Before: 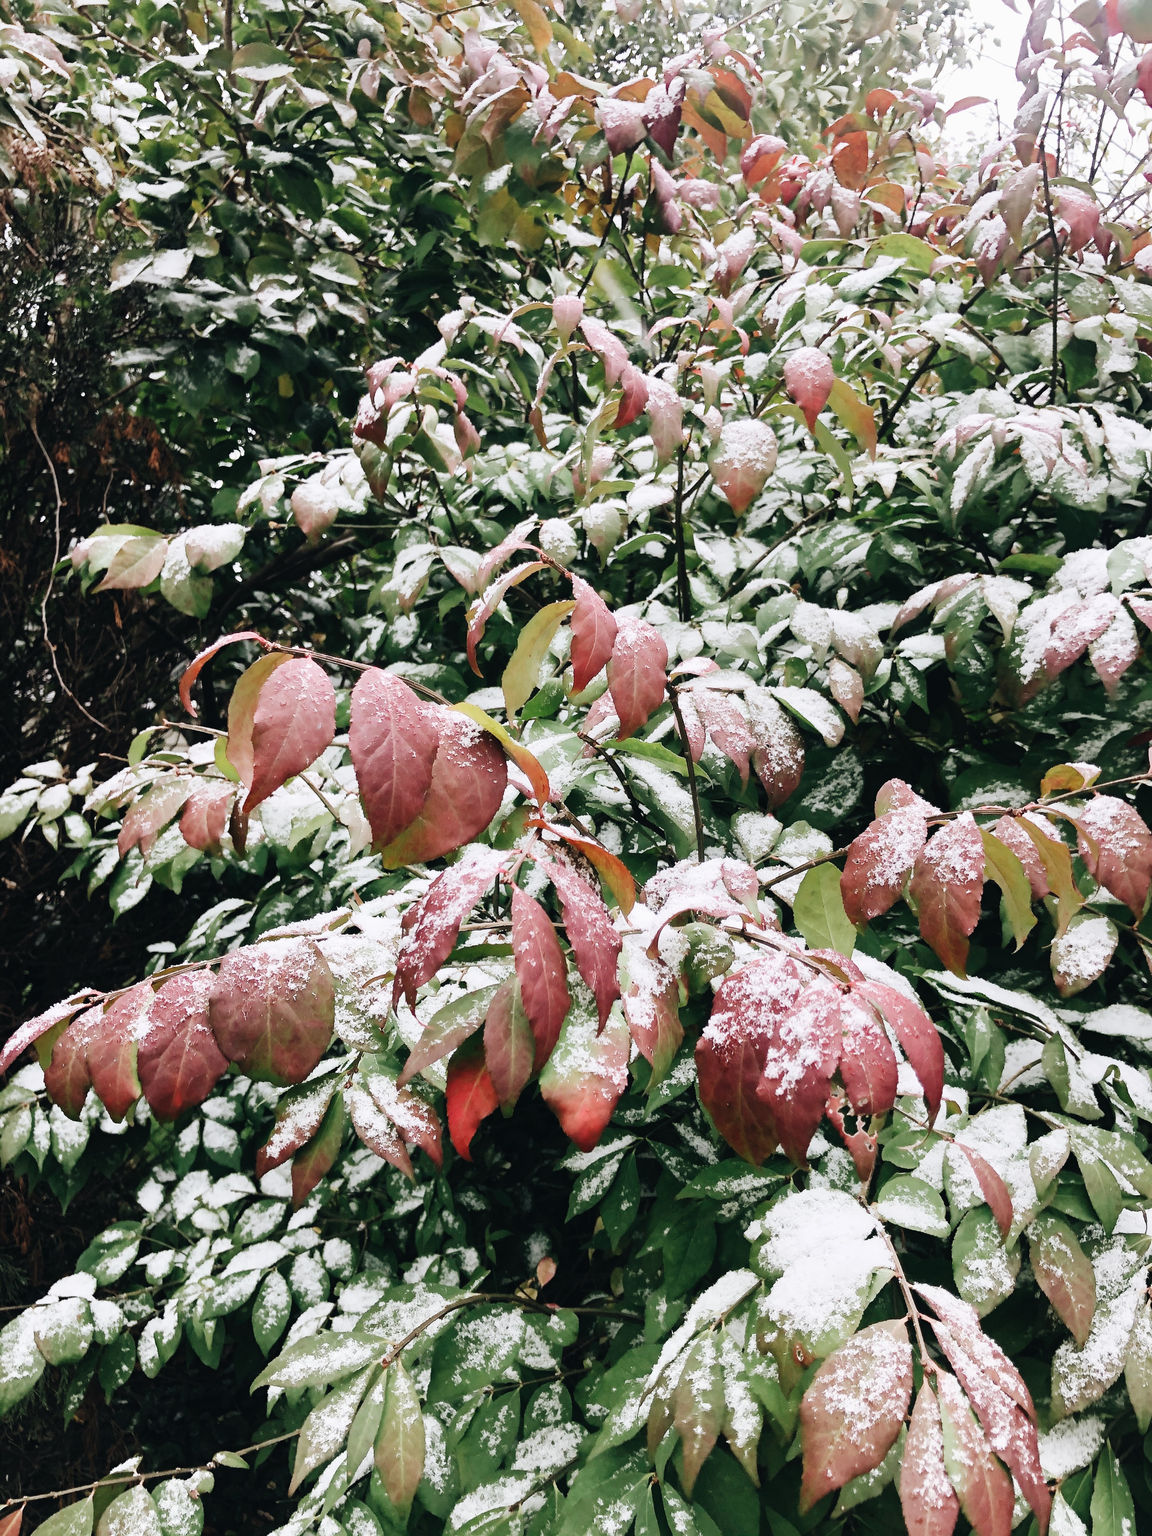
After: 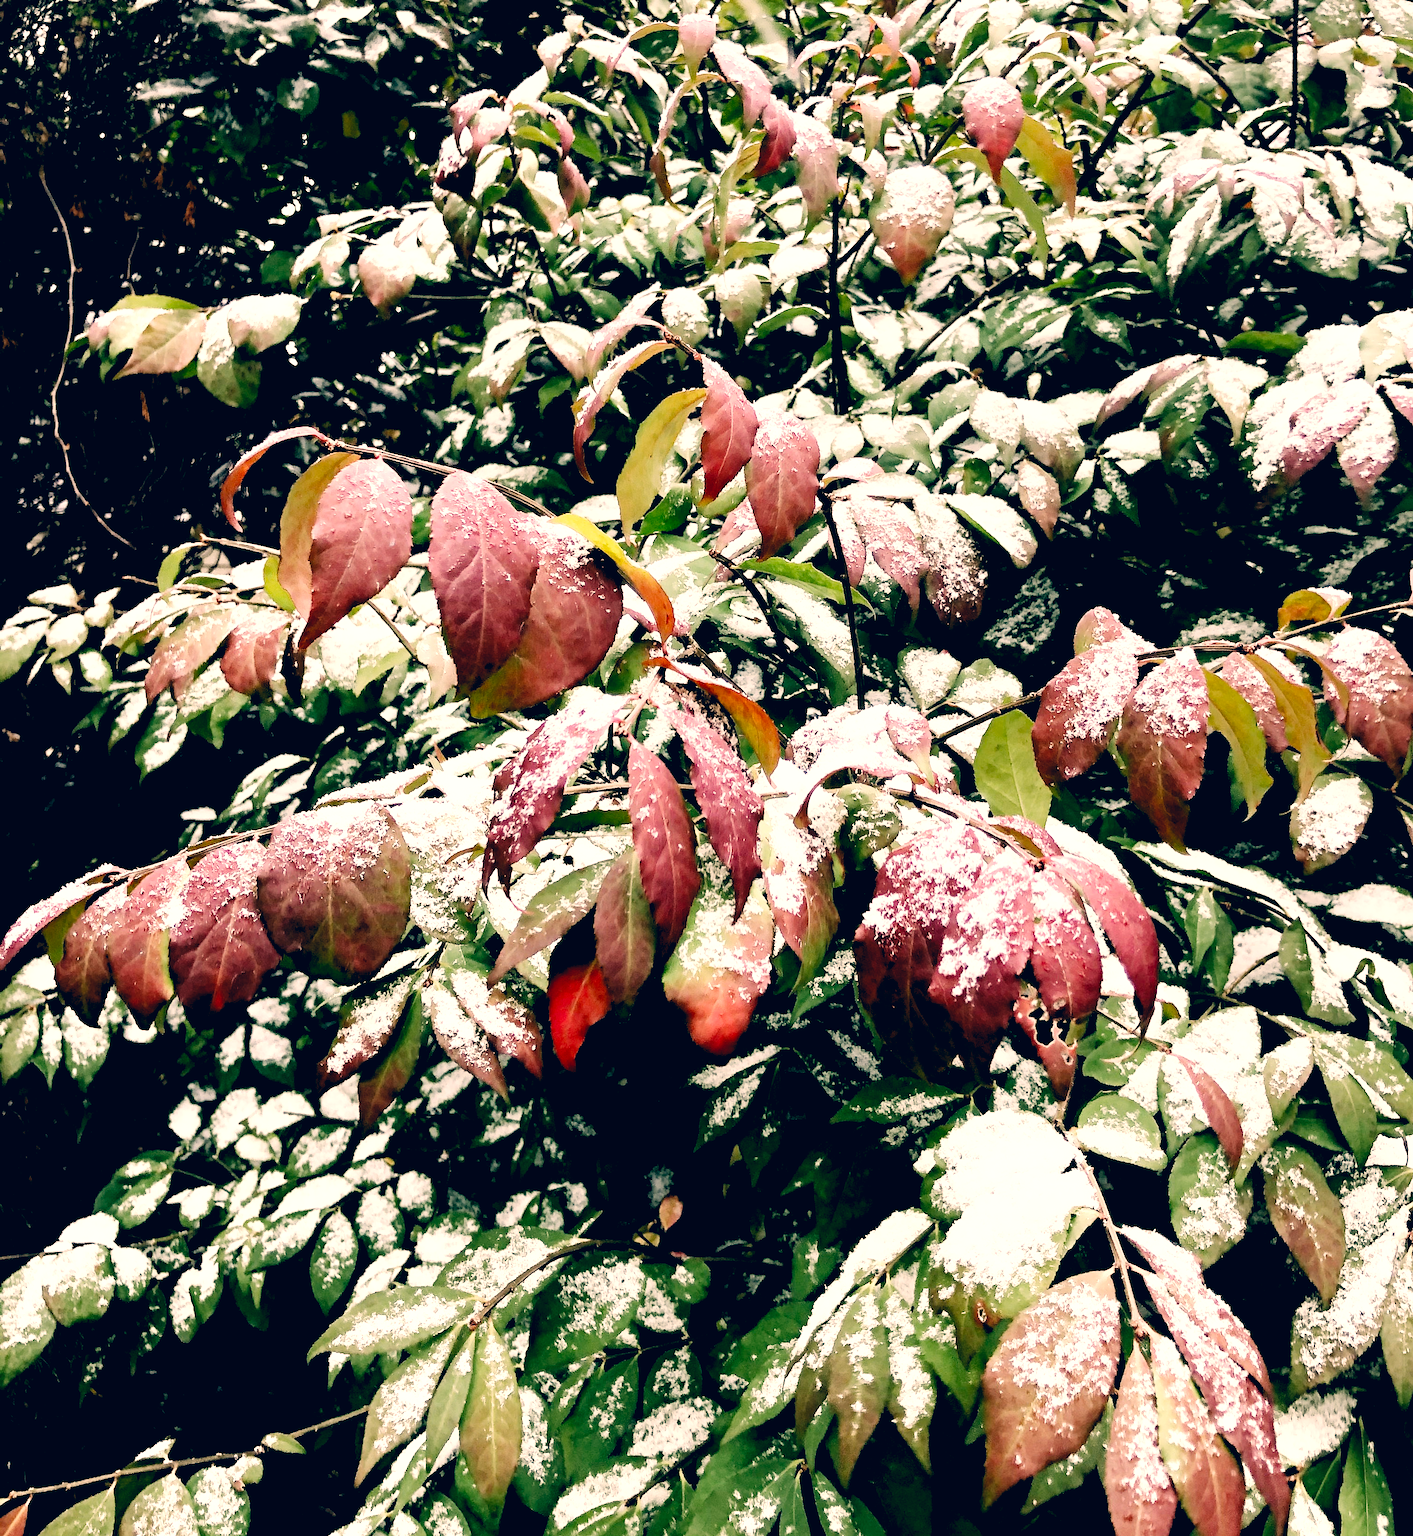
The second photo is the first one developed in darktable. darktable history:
filmic rgb: black relative exposure -6.3 EV, white relative exposure 2.8 EV, threshold 3 EV, target black luminance 0%, hardness 4.6, latitude 67.35%, contrast 1.292, shadows ↔ highlights balance -3.5%, preserve chrominance no, color science v4 (2020), contrast in shadows soft, enable highlight reconstruction true
levels: levels [0.055, 0.477, 0.9]
crop and rotate: top 18.507%
haze removal: compatibility mode true, adaptive false
color correction: highlights a* 10.32, highlights b* 14.66, shadows a* -9.59, shadows b* -15.02
